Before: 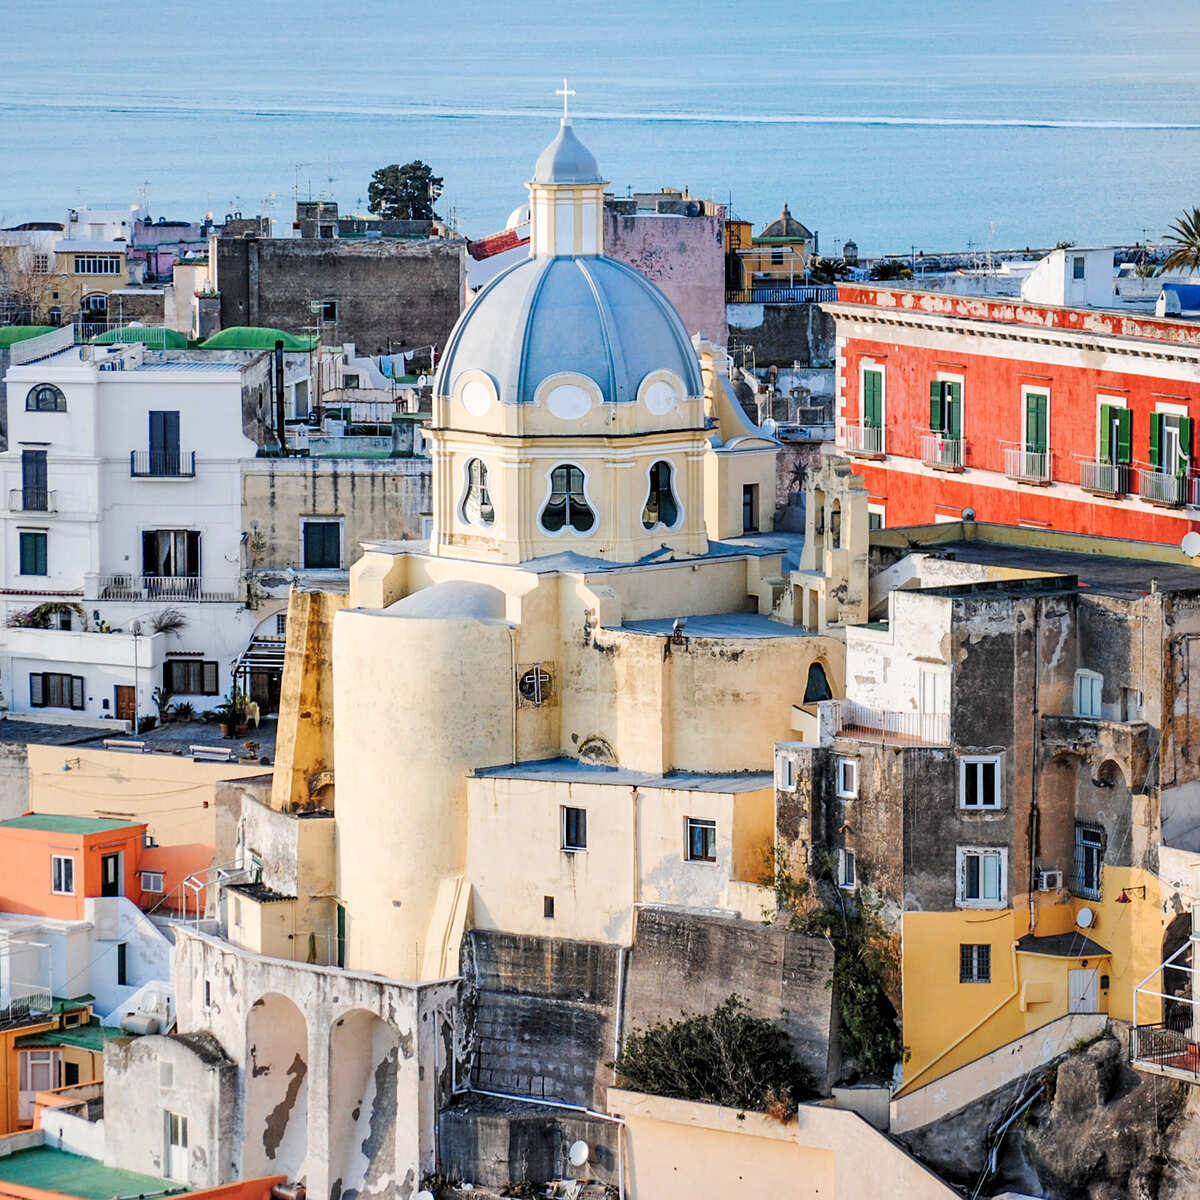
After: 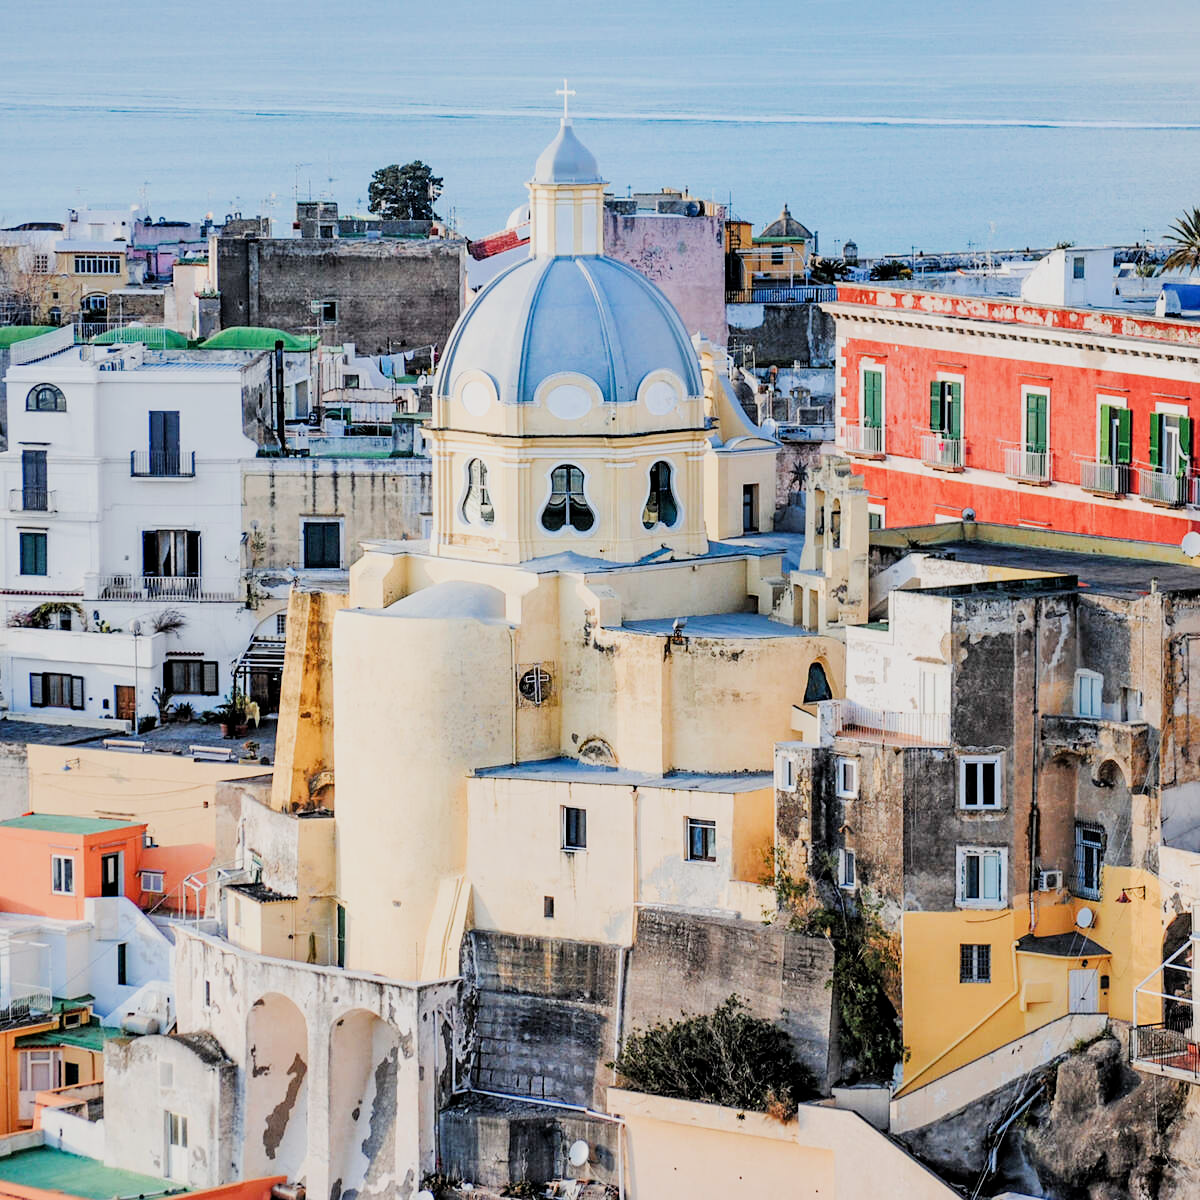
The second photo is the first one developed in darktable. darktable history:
filmic rgb: black relative exposure -7.65 EV, white relative exposure 4.56 EV, hardness 3.61
exposure: exposure 0.516 EV, compensate highlight preservation false
